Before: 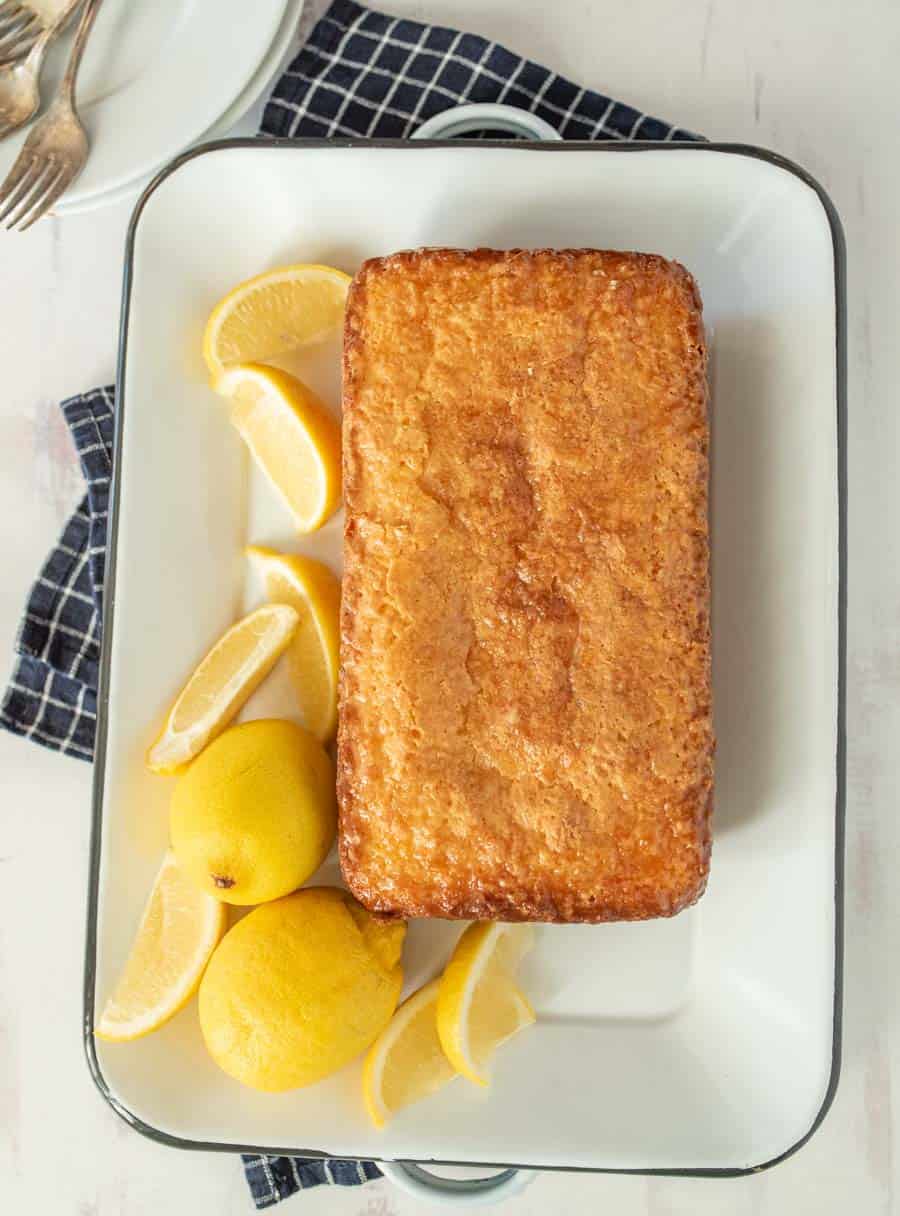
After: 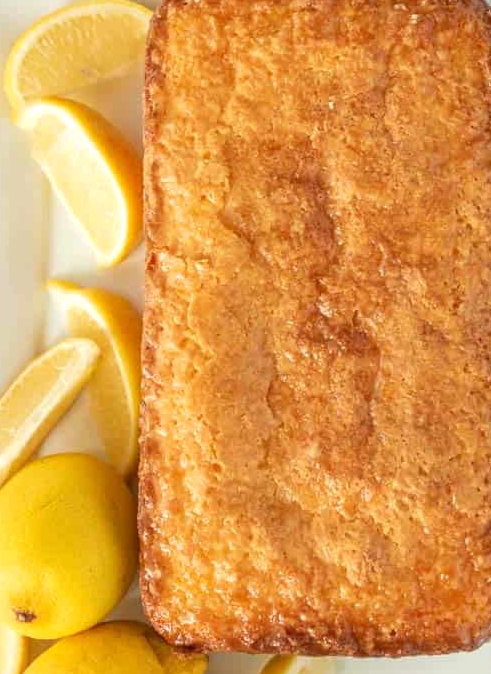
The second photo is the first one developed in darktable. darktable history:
crop and rotate: left 22.155%, top 21.953%, right 23.179%, bottom 22.613%
exposure: exposure 0.129 EV, compensate exposure bias true, compensate highlight preservation false
